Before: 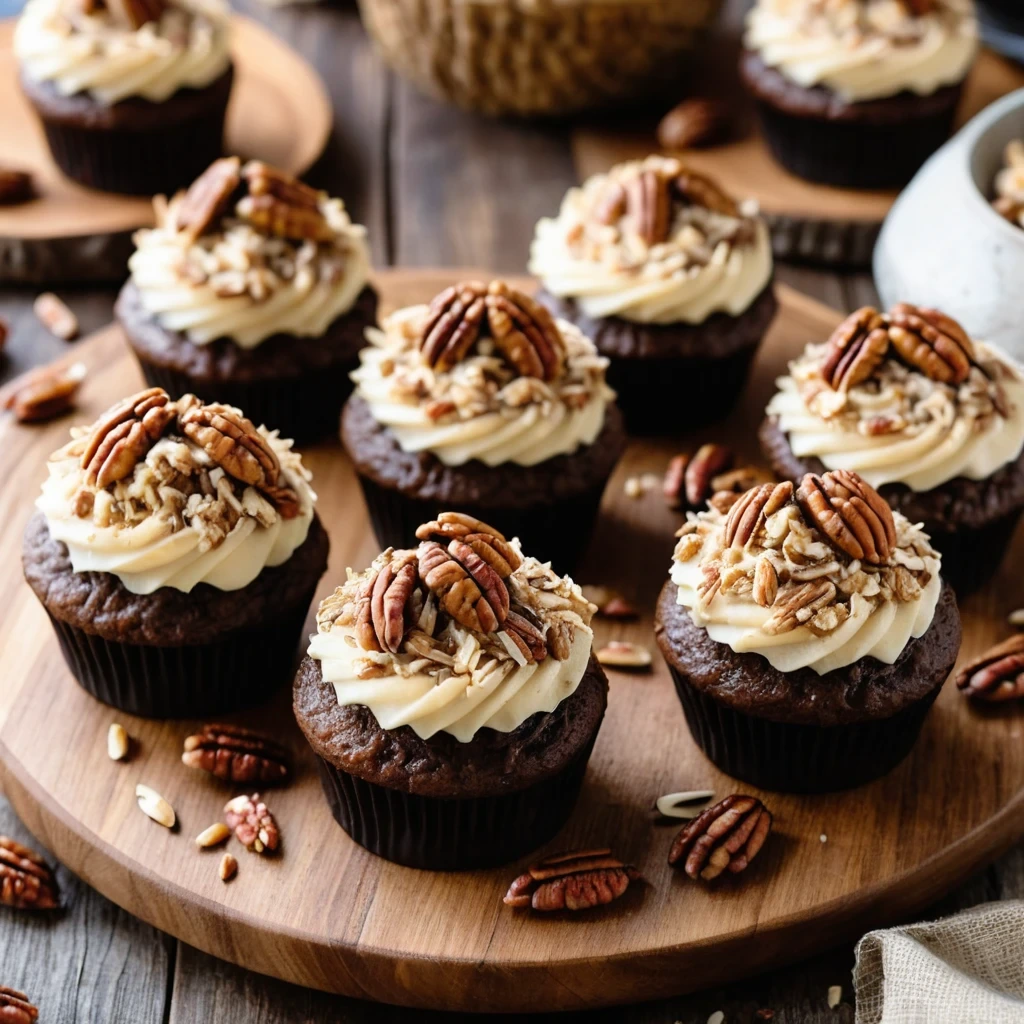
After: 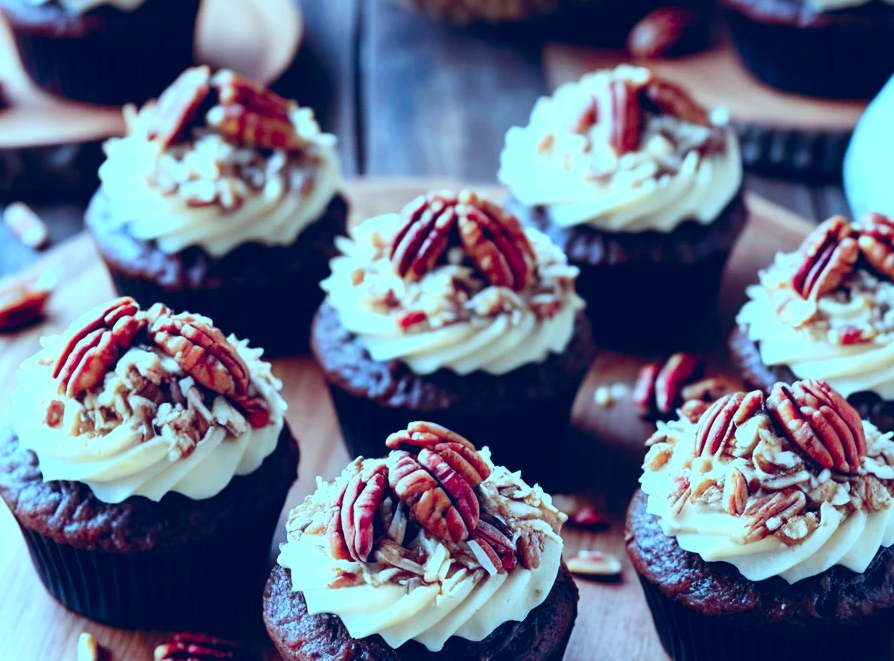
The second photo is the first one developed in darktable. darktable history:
crop: left 3.015%, top 8.969%, right 9.647%, bottom 26.457%
contrast brightness saturation: contrast 0.15, brightness 0.05
color balance: mode lift, gamma, gain (sRGB), lift [0.997, 0.979, 1.021, 1.011], gamma [1, 1.084, 0.916, 0.998], gain [1, 0.87, 1.13, 1.101], contrast 4.55%, contrast fulcrum 38.24%, output saturation 104.09%
tone curve: curves: ch1 [(0, 0) (0.108, 0.197) (0.5, 0.5) (0.681, 0.885) (1, 1)]; ch2 [(0, 0) (0.28, 0.151) (1, 1)], color space Lab, independent channels
